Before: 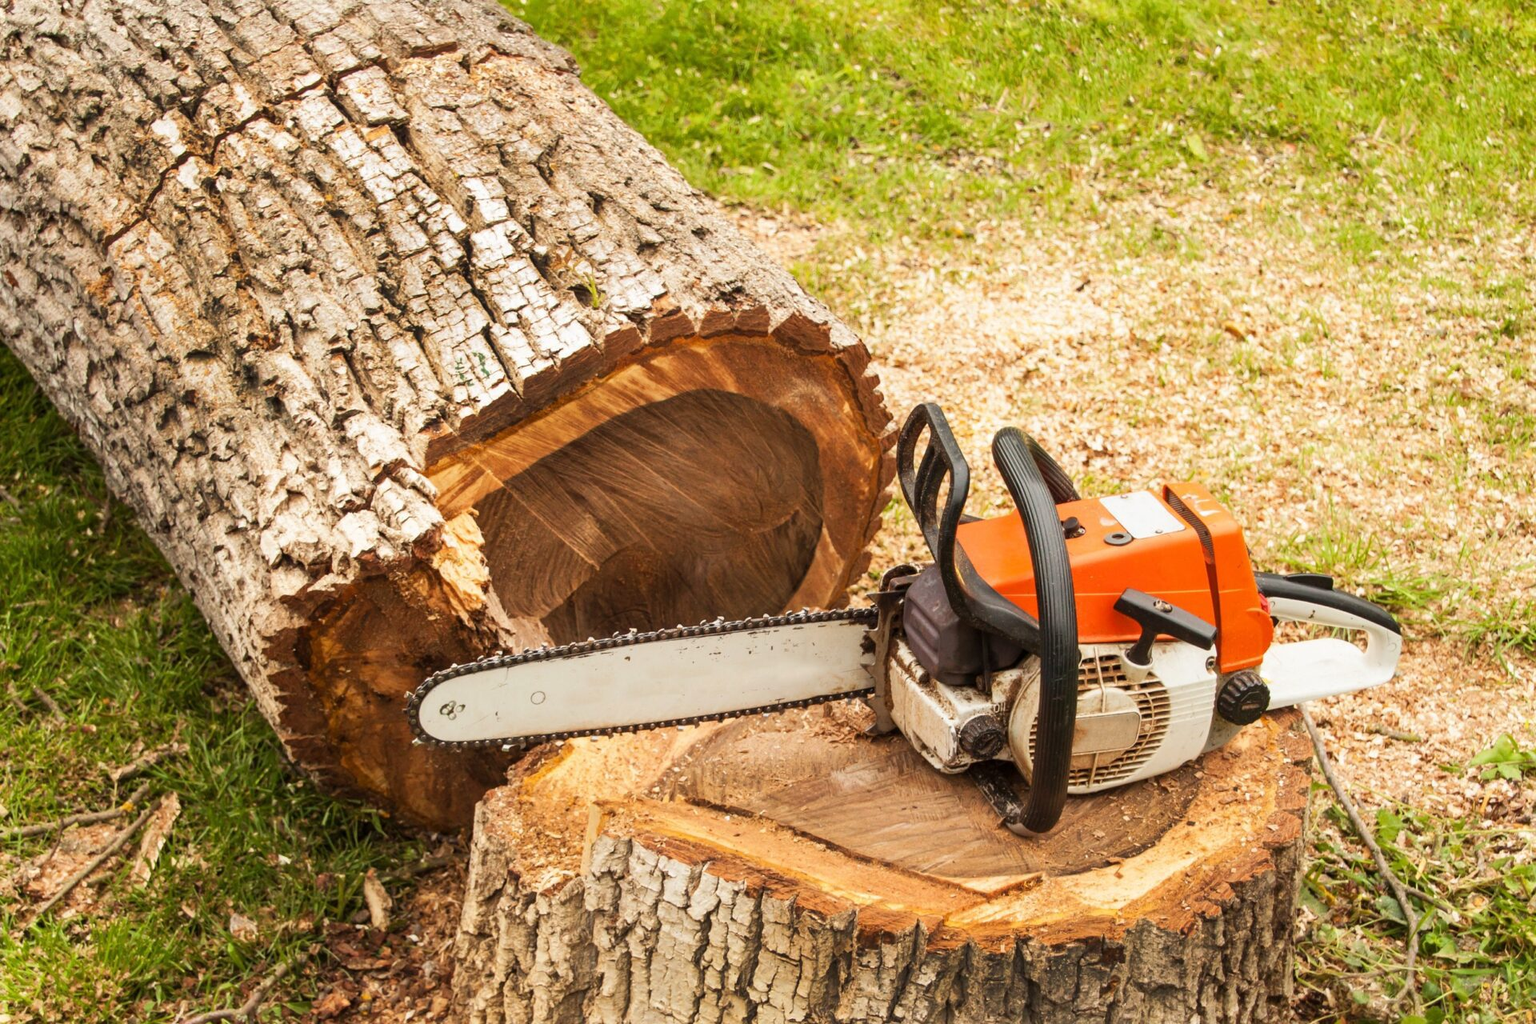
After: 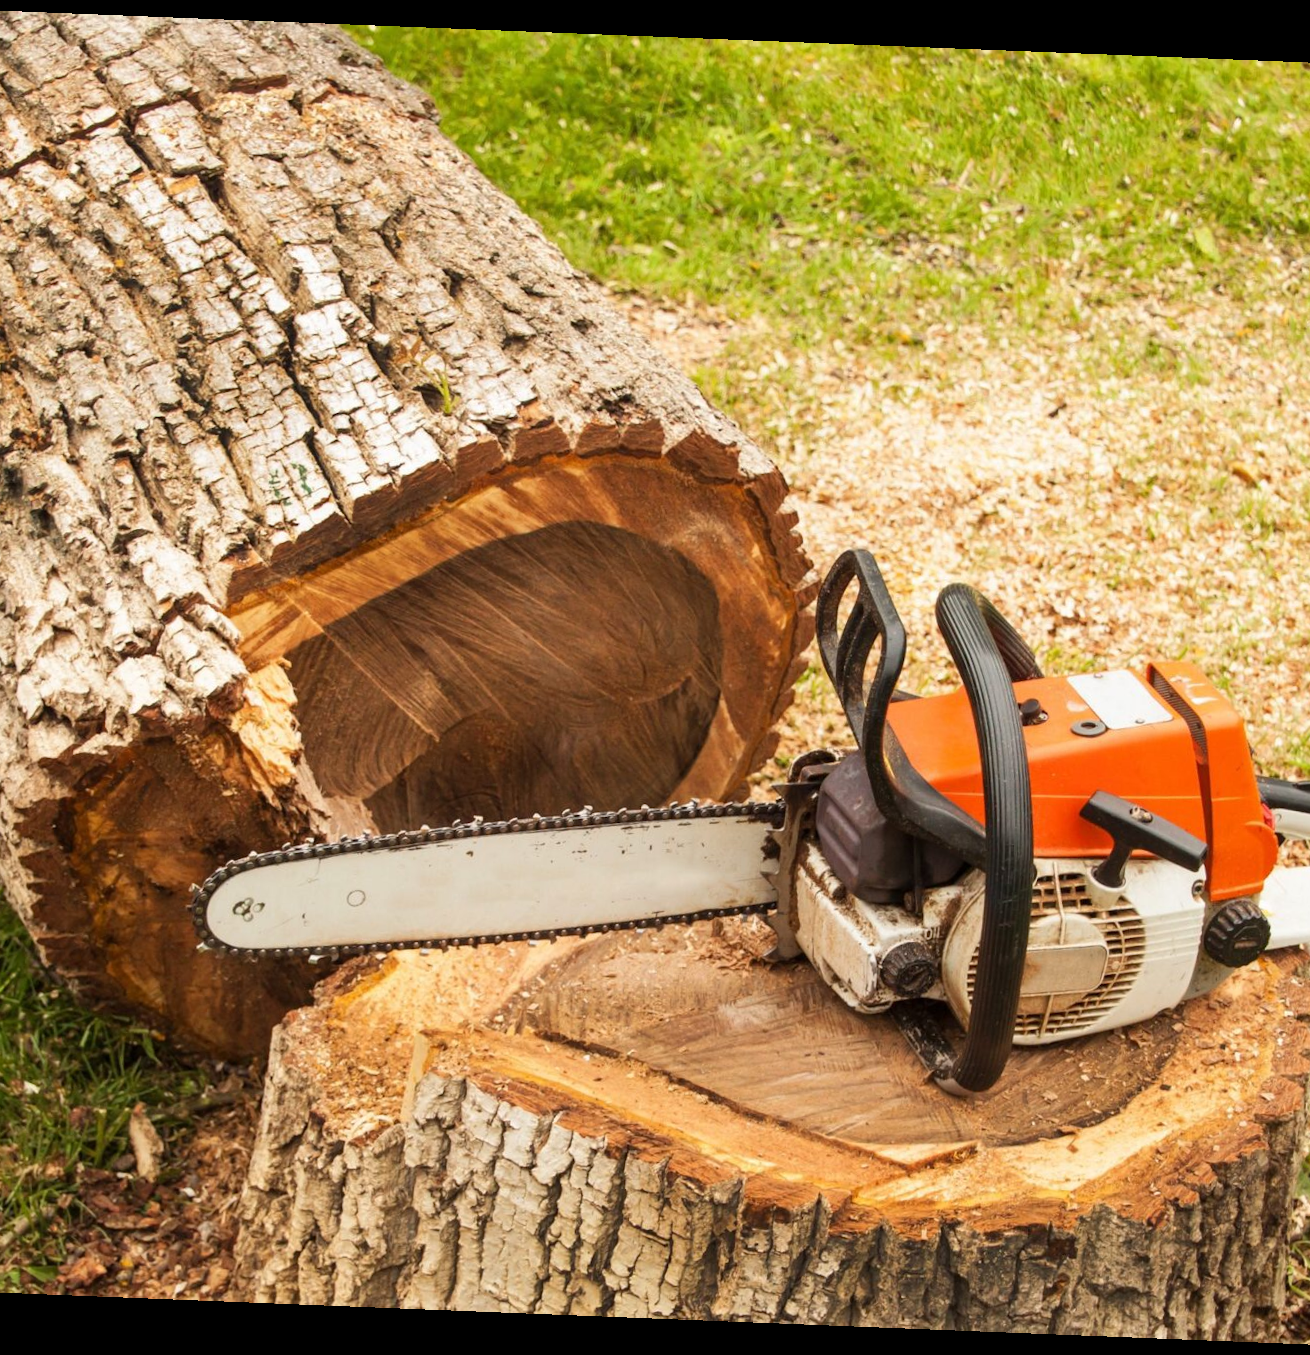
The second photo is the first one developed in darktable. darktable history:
rotate and perspective: rotation 2.27°, automatic cropping off
crop: left 16.899%, right 16.556%
